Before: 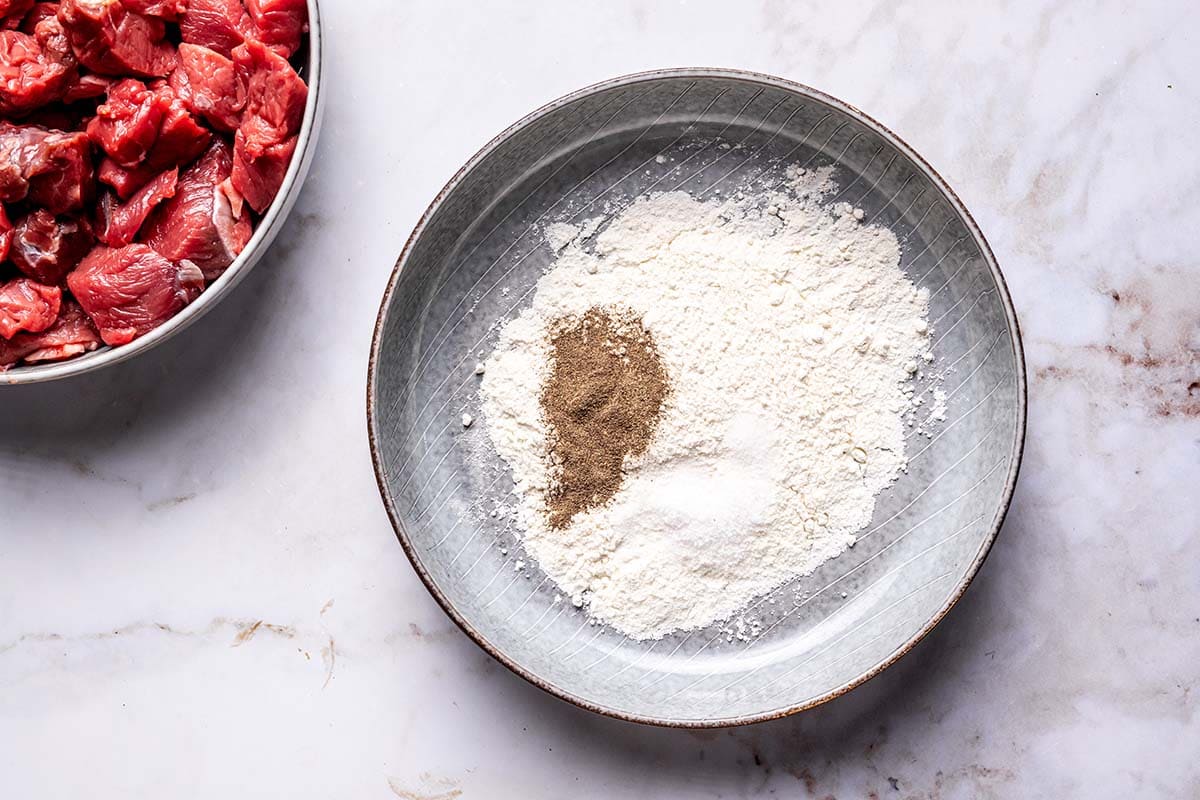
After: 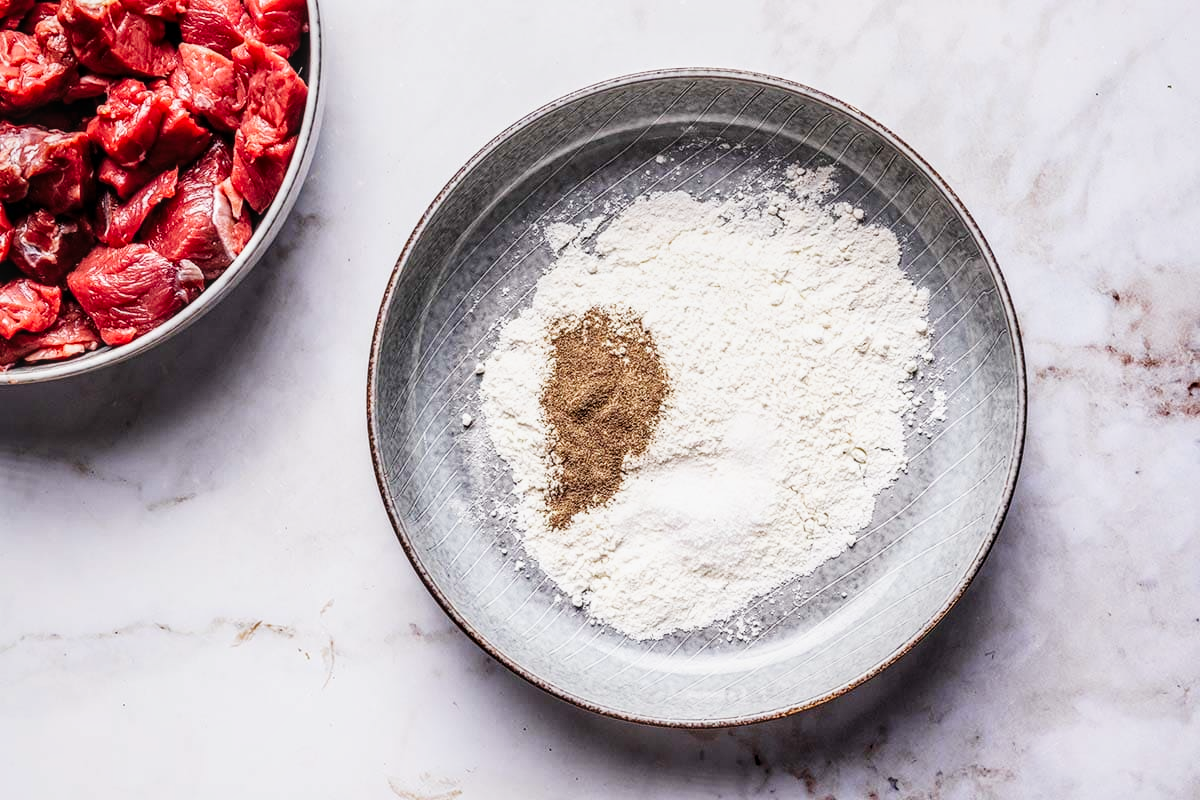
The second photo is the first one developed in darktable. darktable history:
local contrast: on, module defaults
tone curve: curves: ch0 [(0, 0.011) (0.139, 0.106) (0.295, 0.271) (0.499, 0.523) (0.739, 0.782) (0.857, 0.879) (1, 0.967)]; ch1 [(0, 0) (0.272, 0.249) (0.39, 0.379) (0.469, 0.456) (0.495, 0.497) (0.524, 0.53) (0.588, 0.62) (0.725, 0.779) (1, 1)]; ch2 [(0, 0) (0.125, 0.089) (0.35, 0.317) (0.437, 0.42) (0.502, 0.499) (0.533, 0.553) (0.599, 0.638) (1, 1)], preserve colors none
